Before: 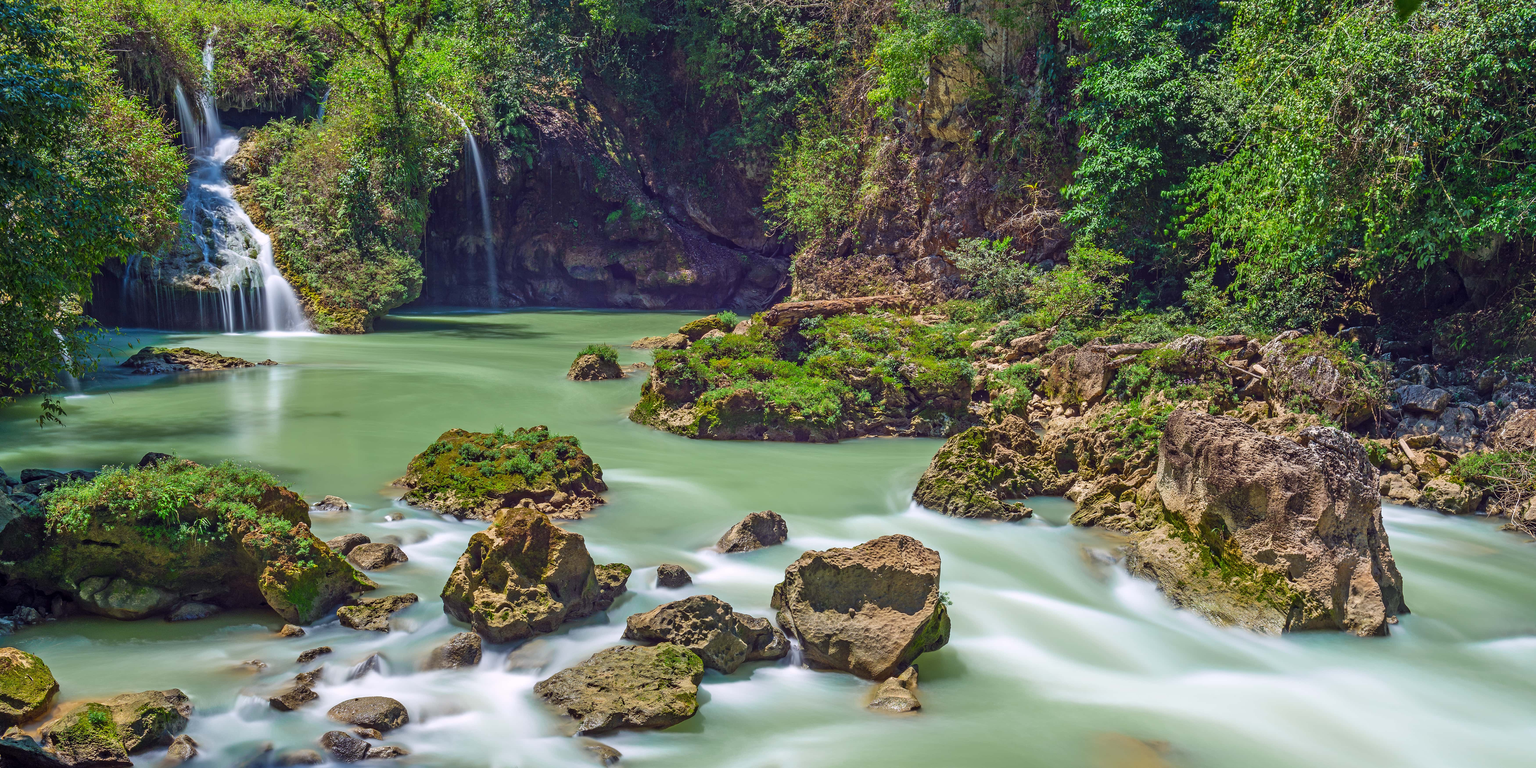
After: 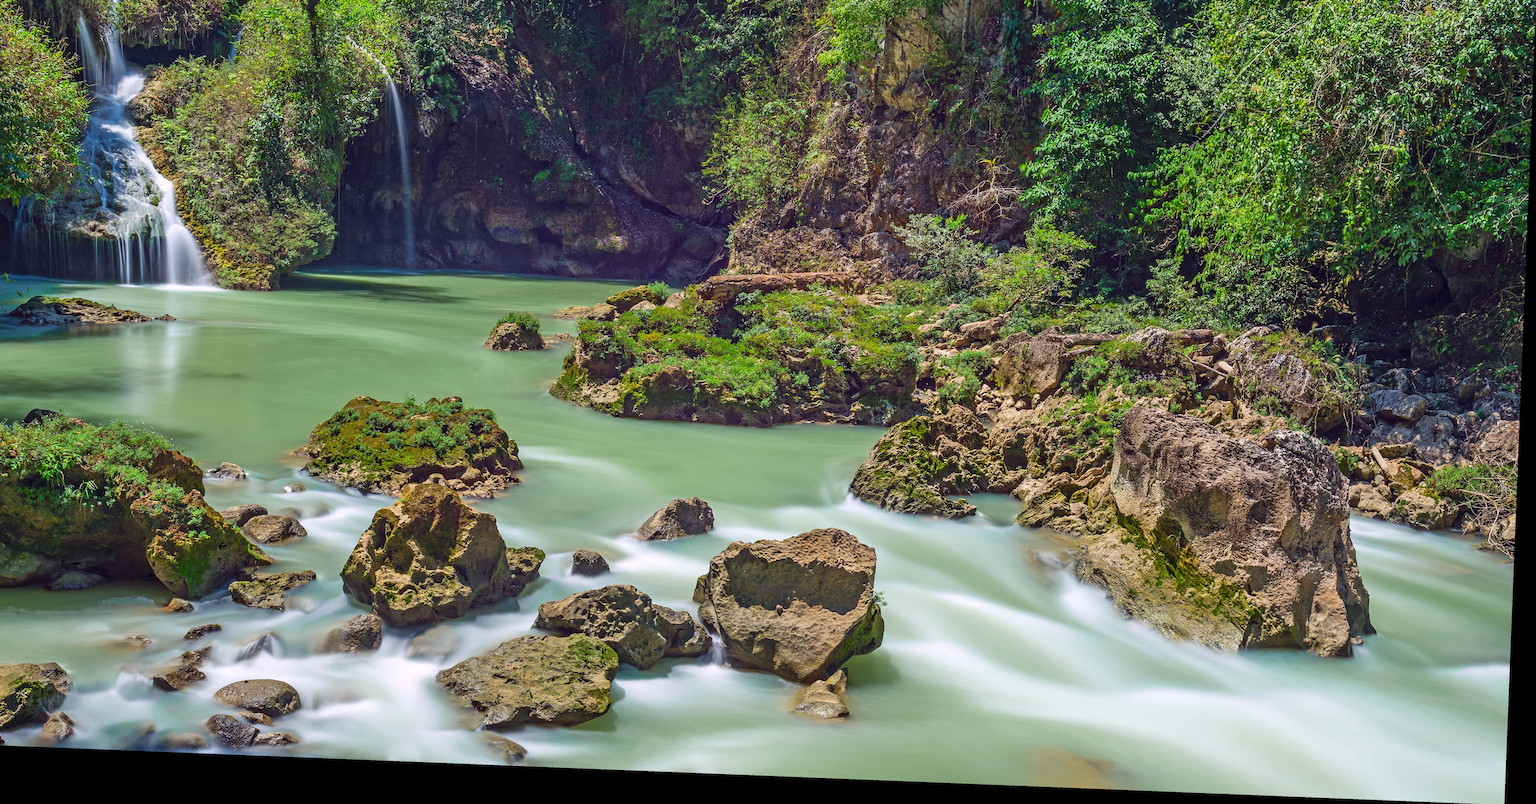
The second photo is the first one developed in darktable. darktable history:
rotate and perspective: rotation 2.27°, automatic cropping off
crop and rotate: left 8.262%, top 9.226%
